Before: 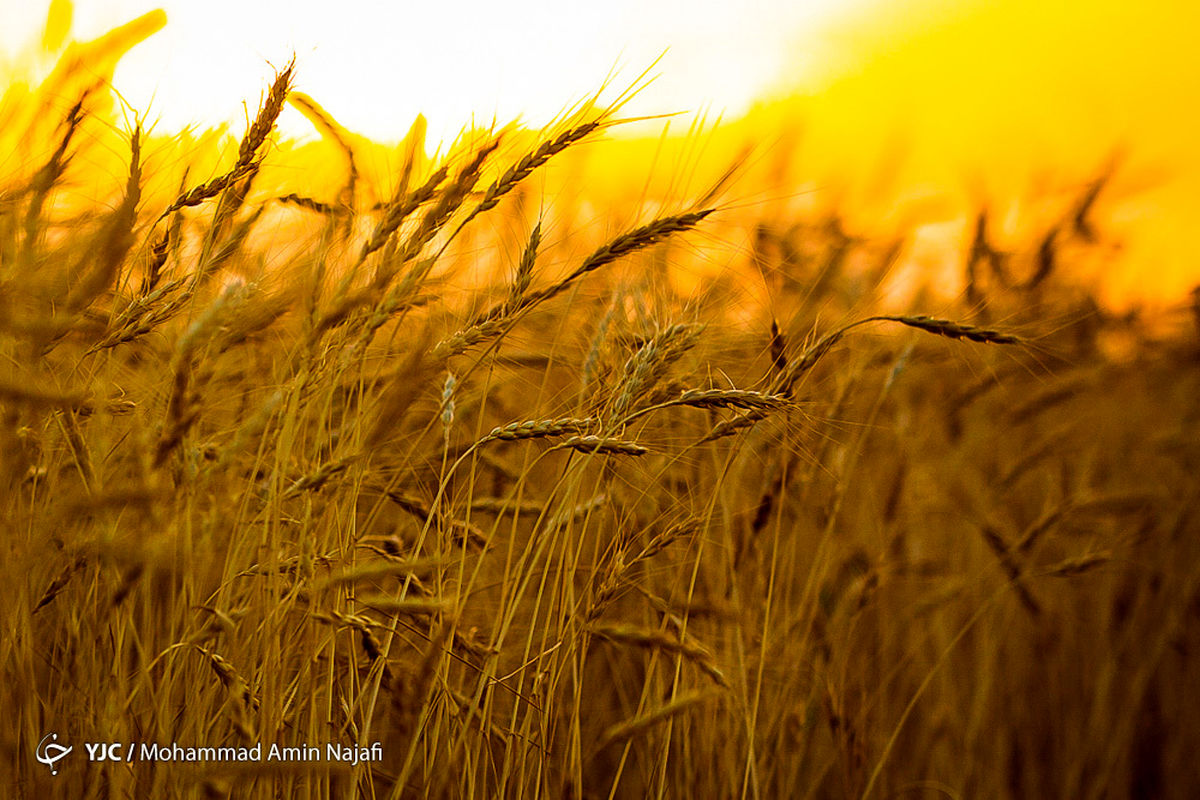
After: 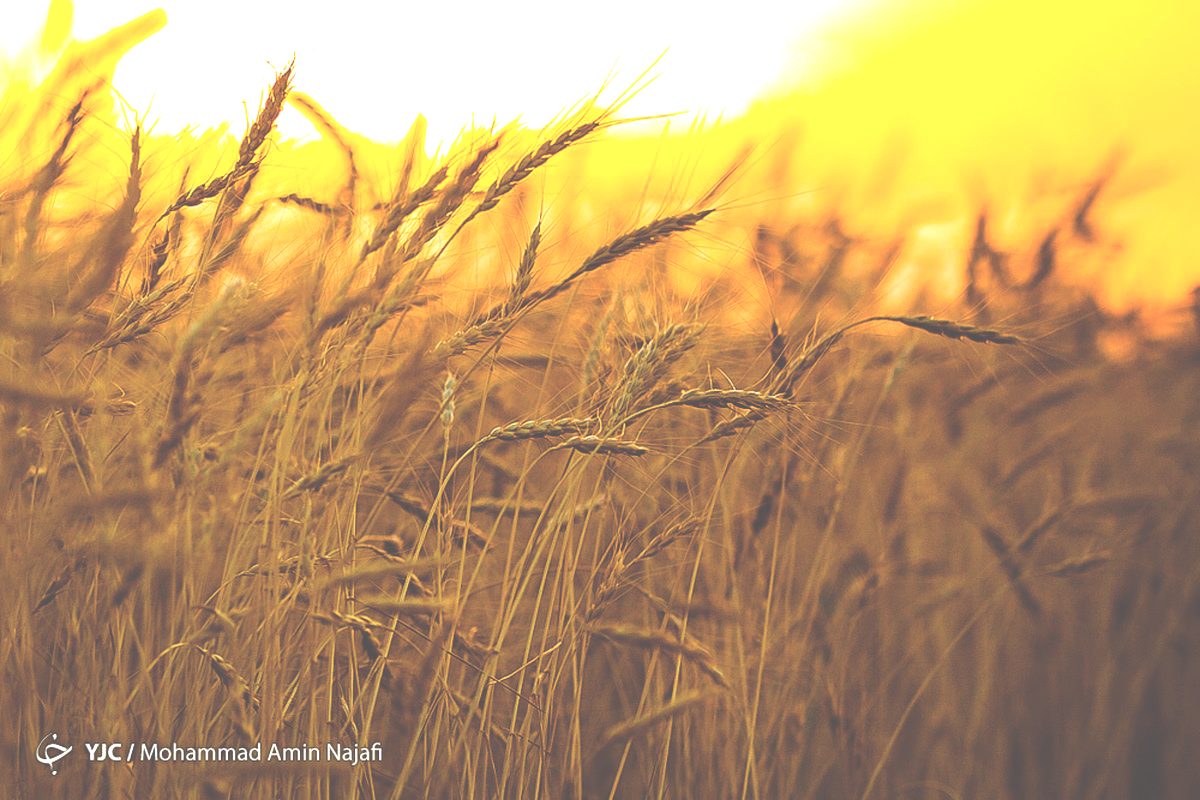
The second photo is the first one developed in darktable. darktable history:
contrast brightness saturation: contrast 0.05
exposure: black level correction -0.071, exposure 0.5 EV, compensate highlight preservation false
